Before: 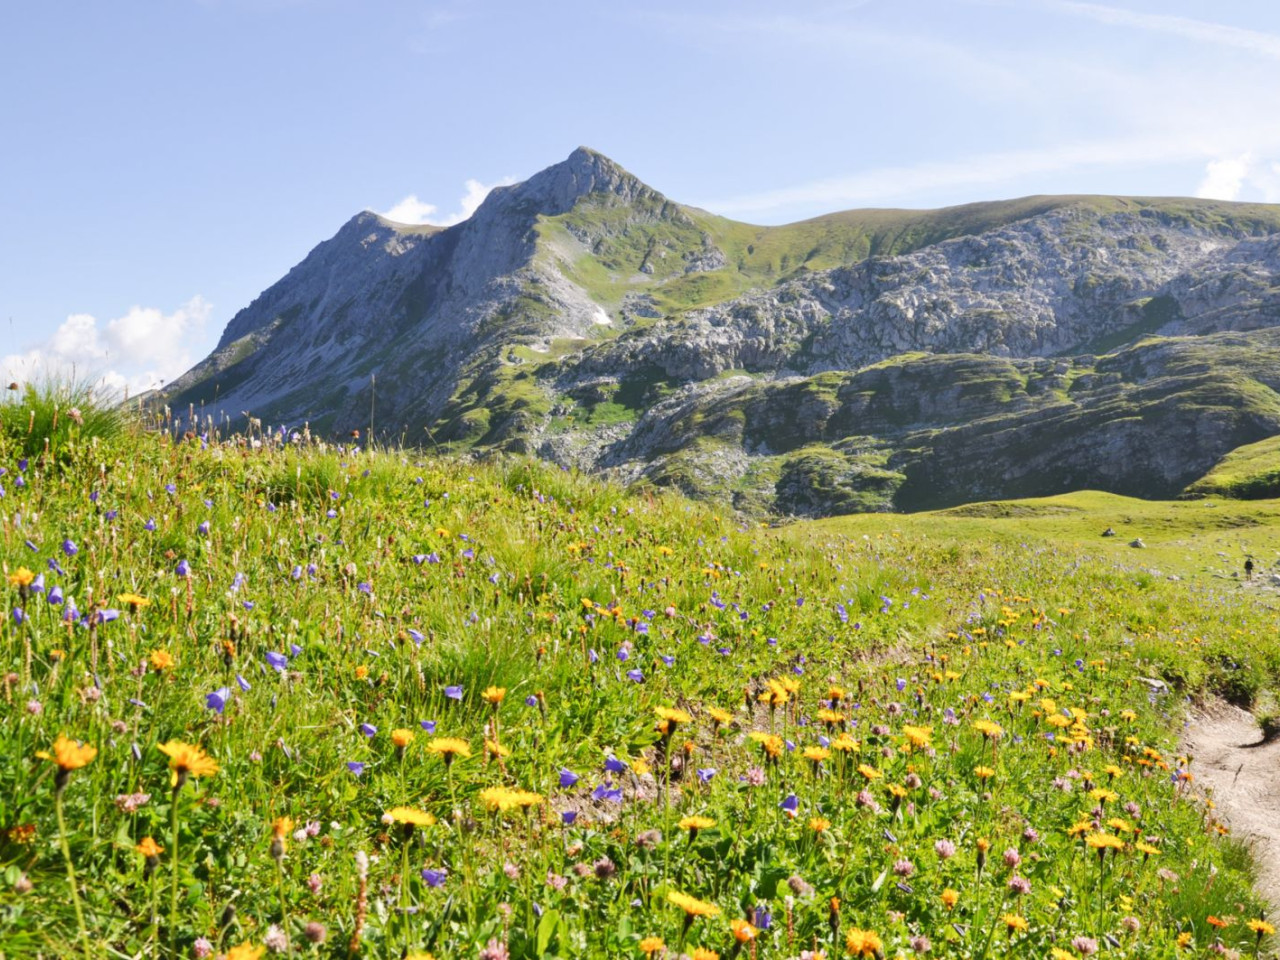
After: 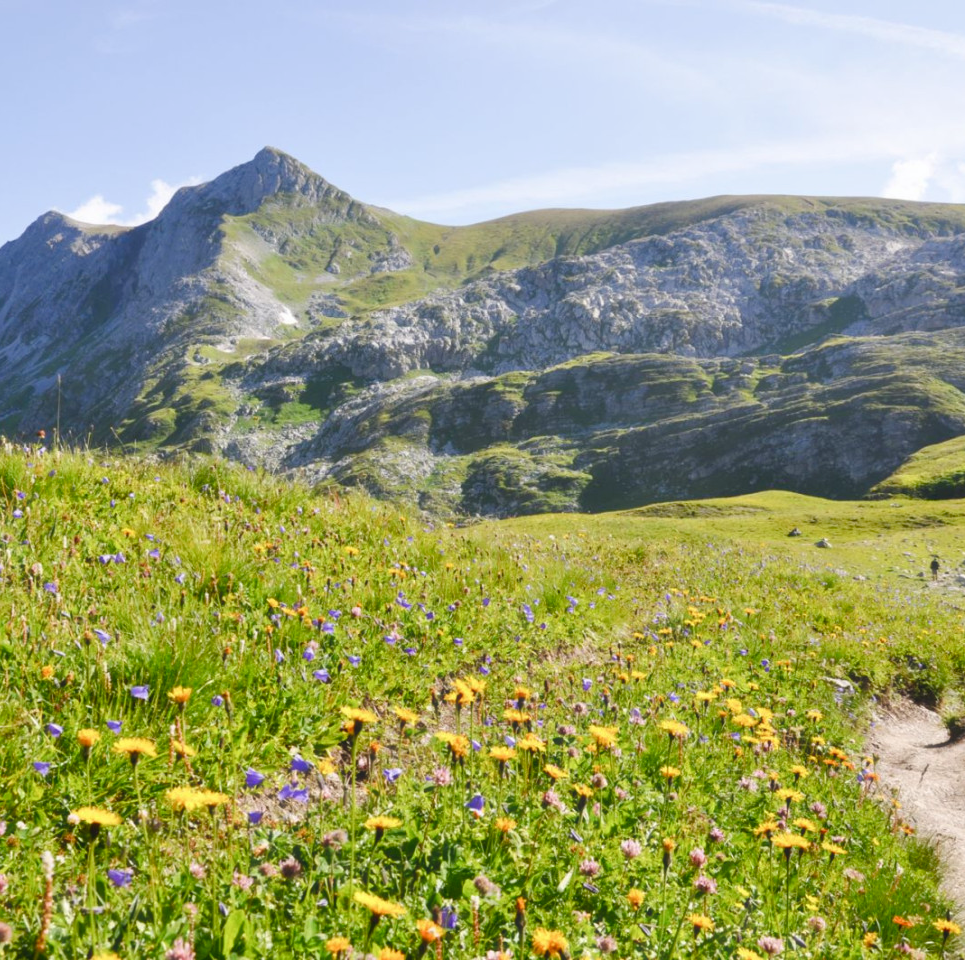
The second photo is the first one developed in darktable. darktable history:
crop and rotate: left 24.556%
haze removal: strength -0.101, compatibility mode true, adaptive false
color balance rgb: shadows lift › chroma 0.842%, shadows lift › hue 110.75°, perceptual saturation grading › global saturation 20%, perceptual saturation grading › highlights -25.422%, perceptual saturation grading › shadows 25.047%
